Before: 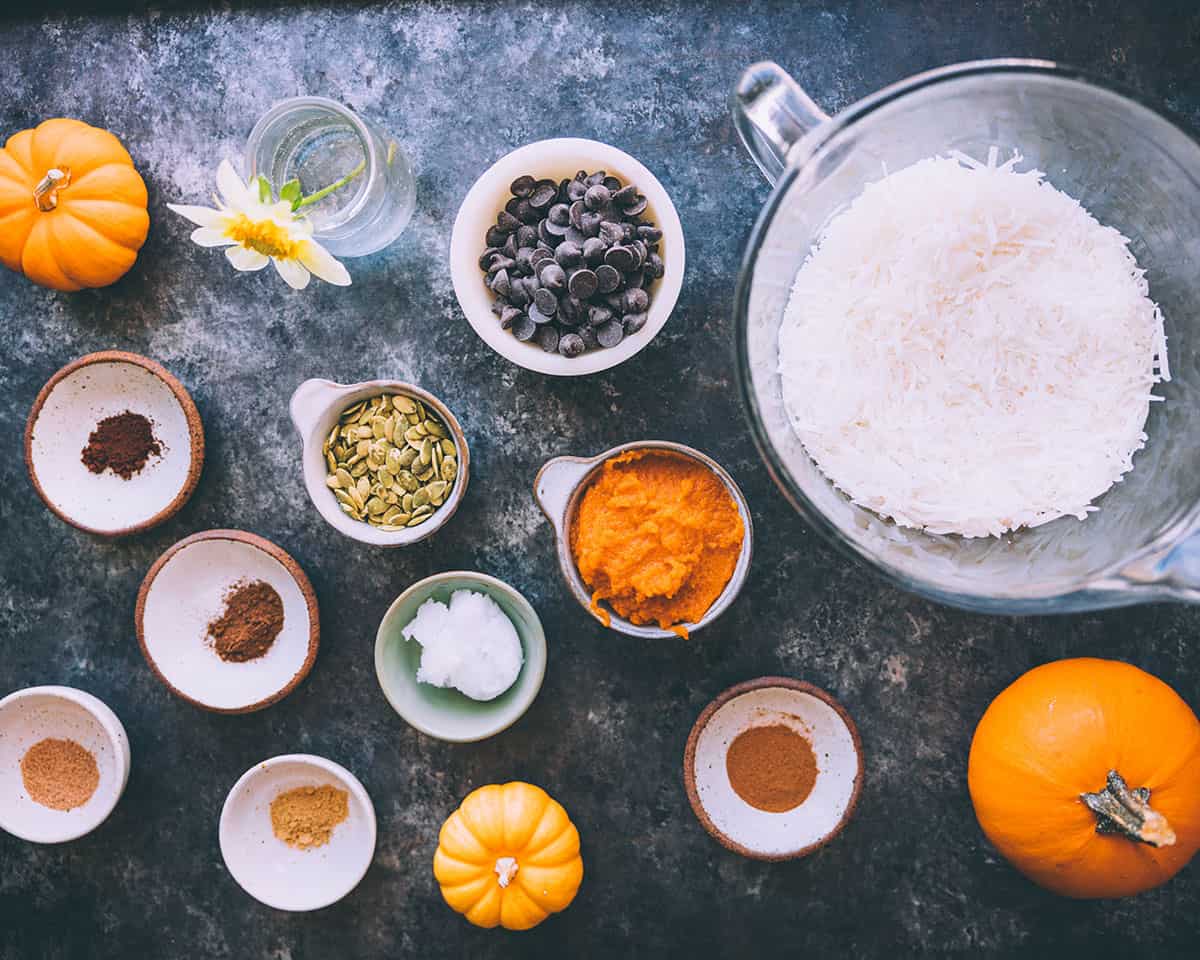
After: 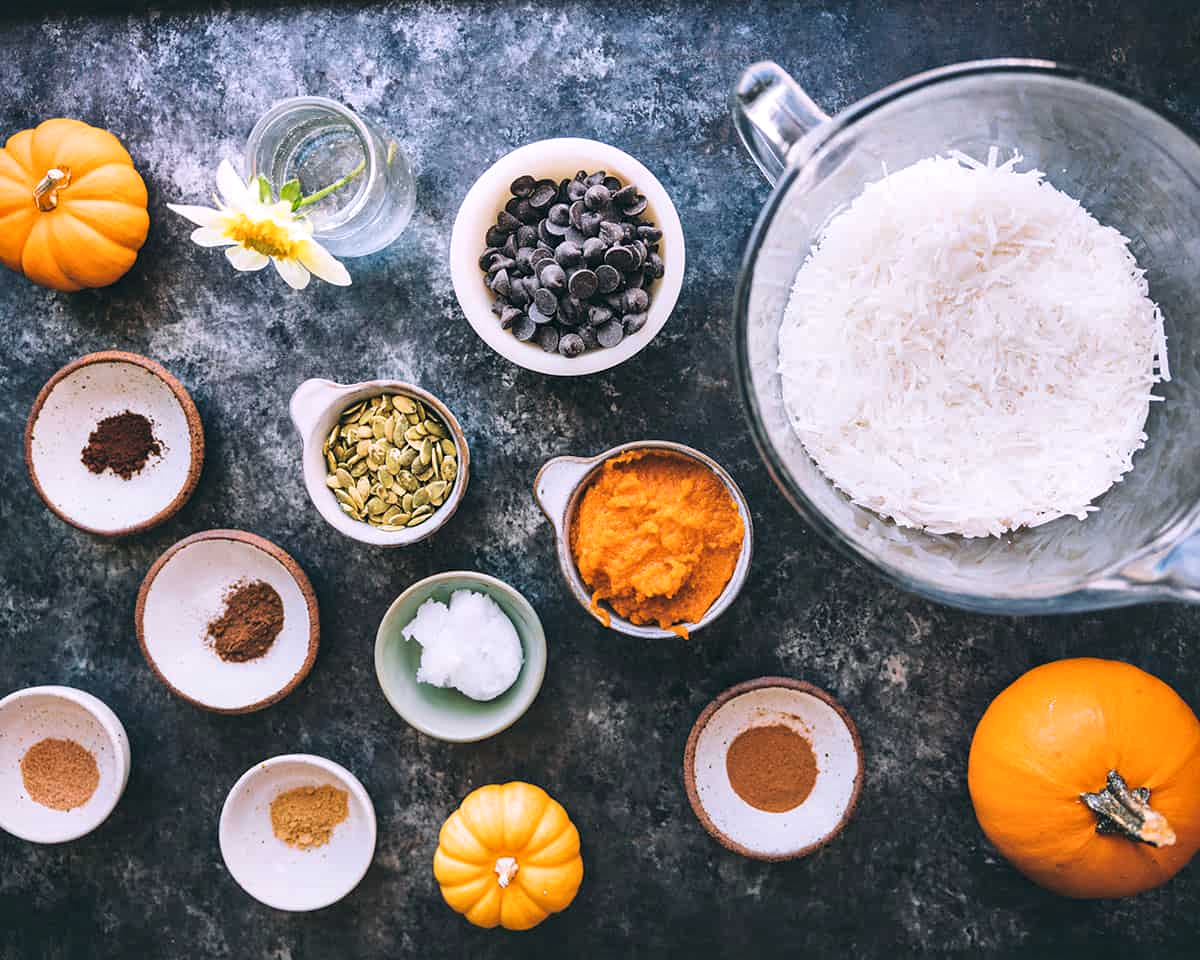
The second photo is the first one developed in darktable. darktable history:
levels: levels [0.026, 0.507, 0.987]
local contrast: mode bilateral grid, contrast 19, coarseness 50, detail 172%, midtone range 0.2
